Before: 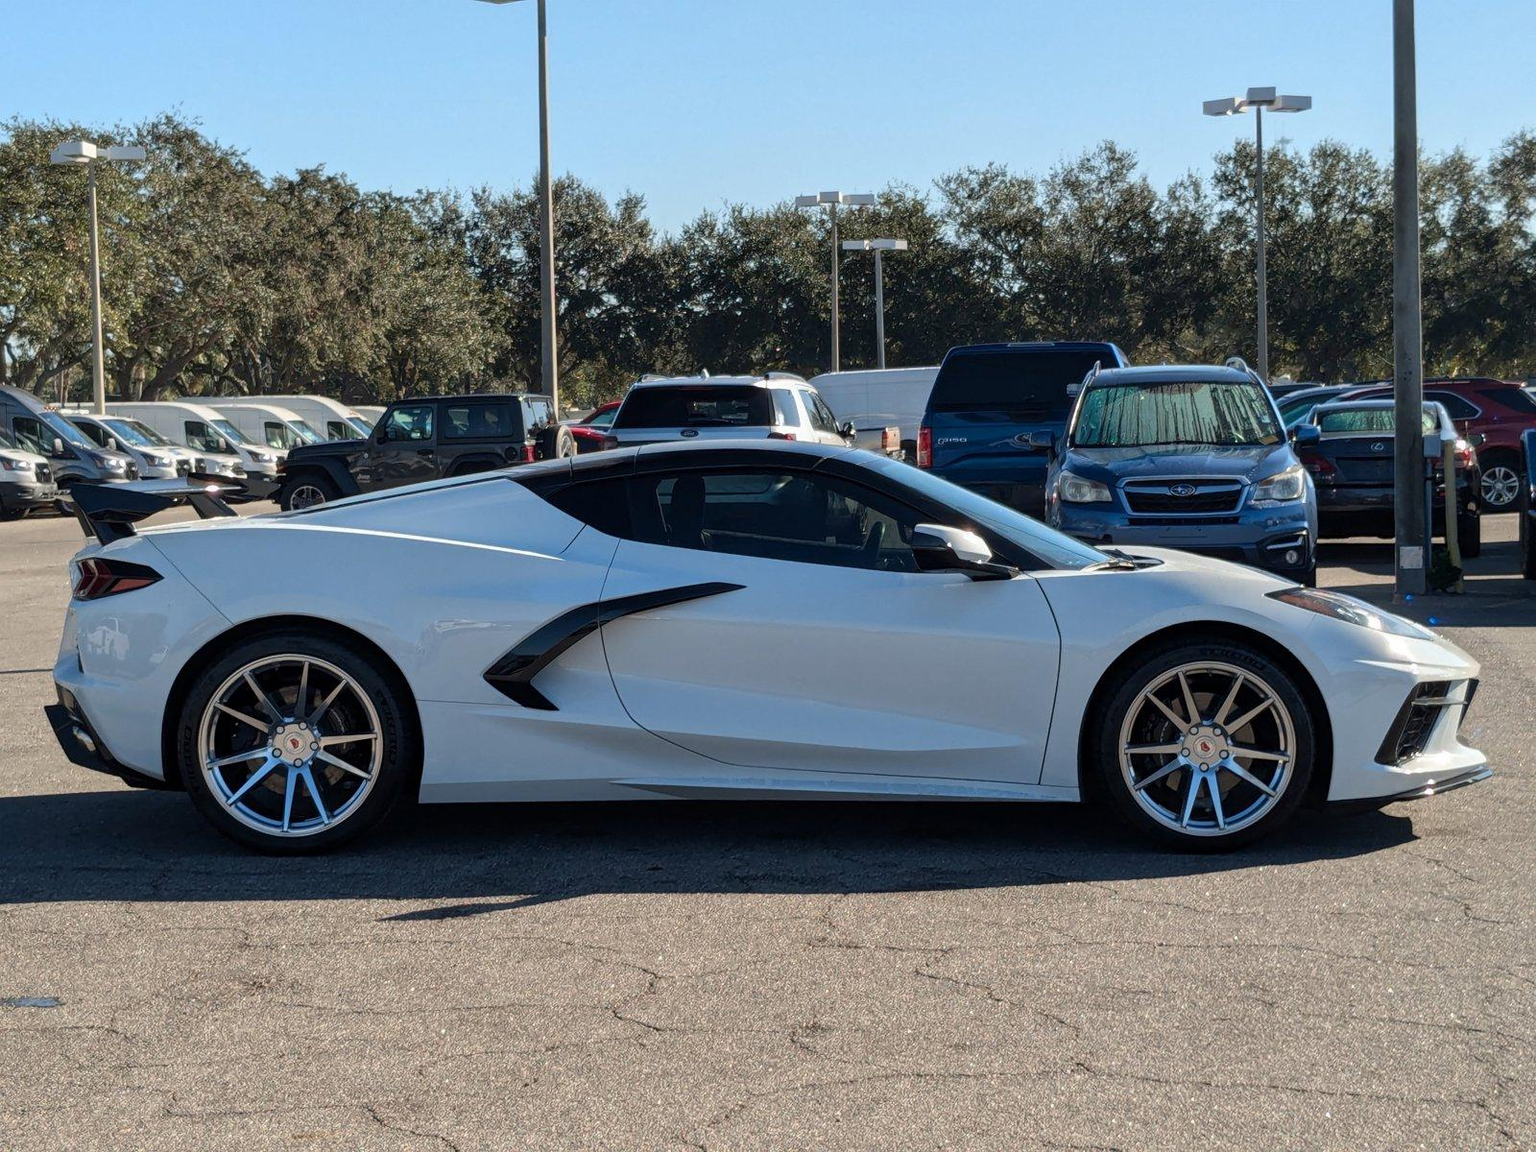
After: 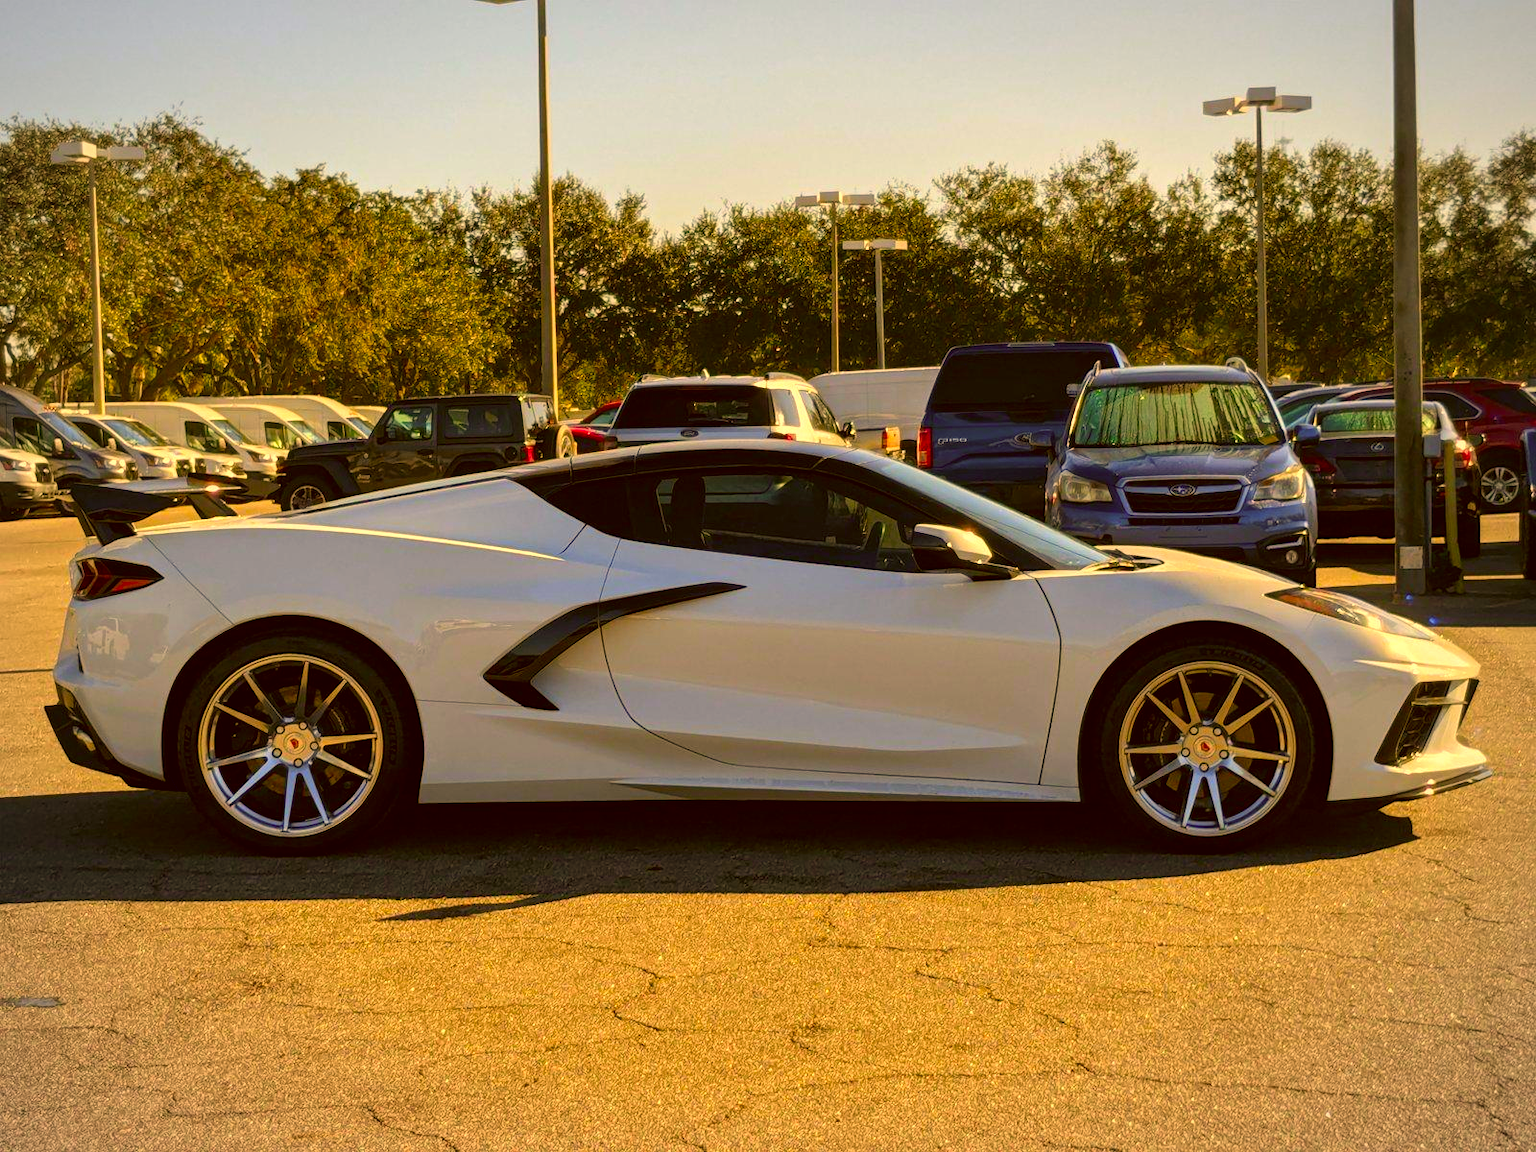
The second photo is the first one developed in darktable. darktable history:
vignetting: fall-off start 84.56%, fall-off radius 79.78%, brightness -0.531, saturation -0.519, width/height ratio 1.217, unbound false
color correction: highlights a* 10.8, highlights b* 30.66, shadows a* 2.73, shadows b* 17.97, saturation 1.74
exposure: exposure 0.2 EV, compensate exposure bias true, compensate highlight preservation false
